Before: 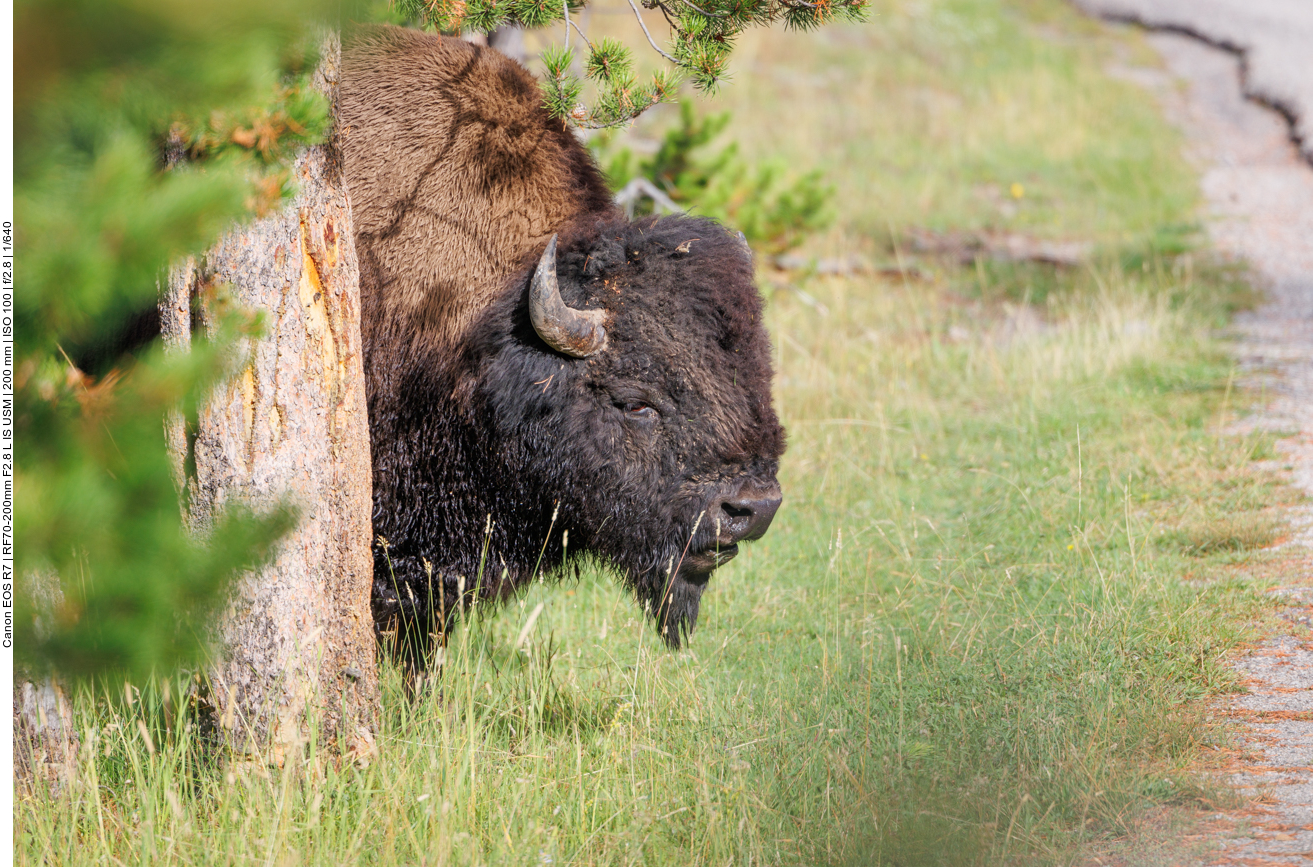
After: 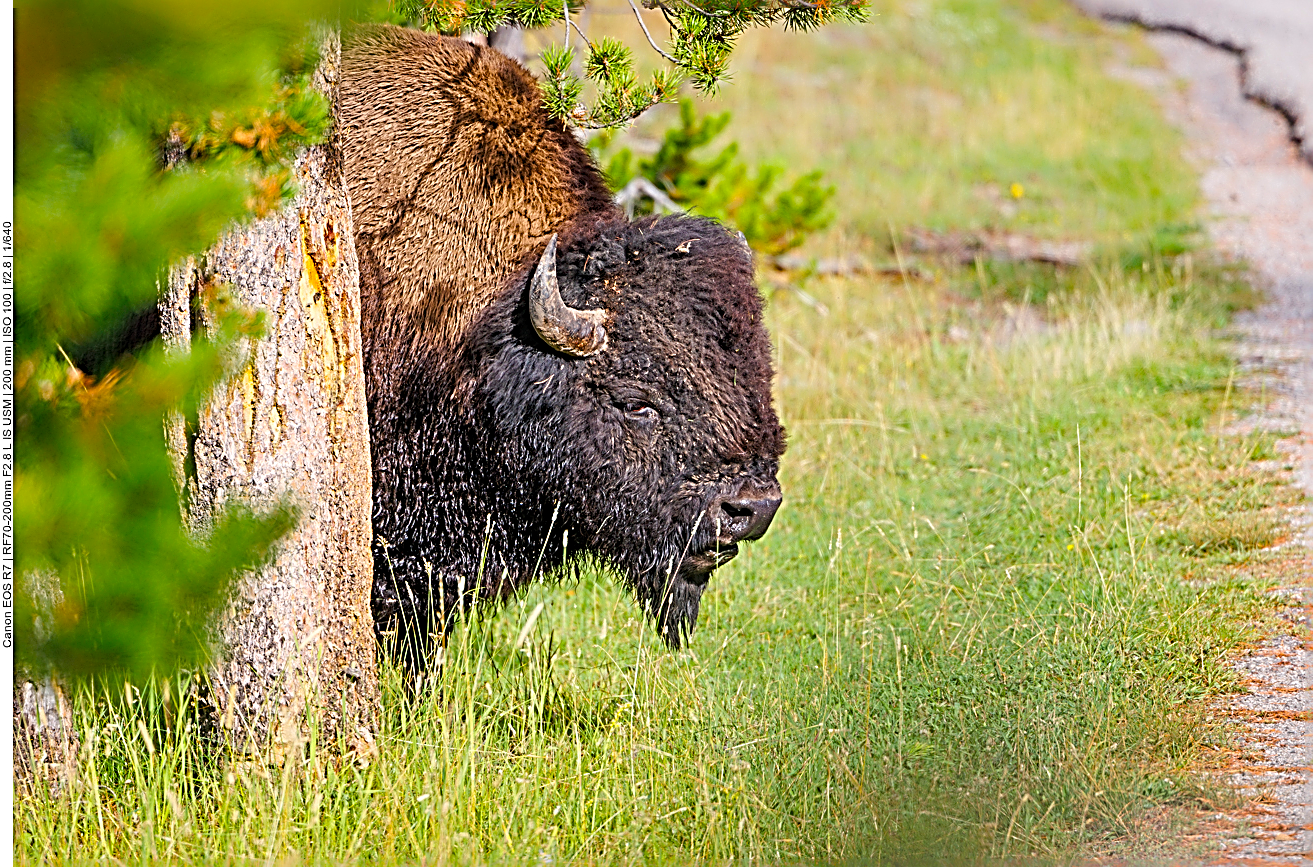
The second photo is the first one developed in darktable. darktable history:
color balance rgb: linear chroma grading › global chroma 15%, perceptual saturation grading › global saturation 30%
sharpen: radius 3.158, amount 1.731
